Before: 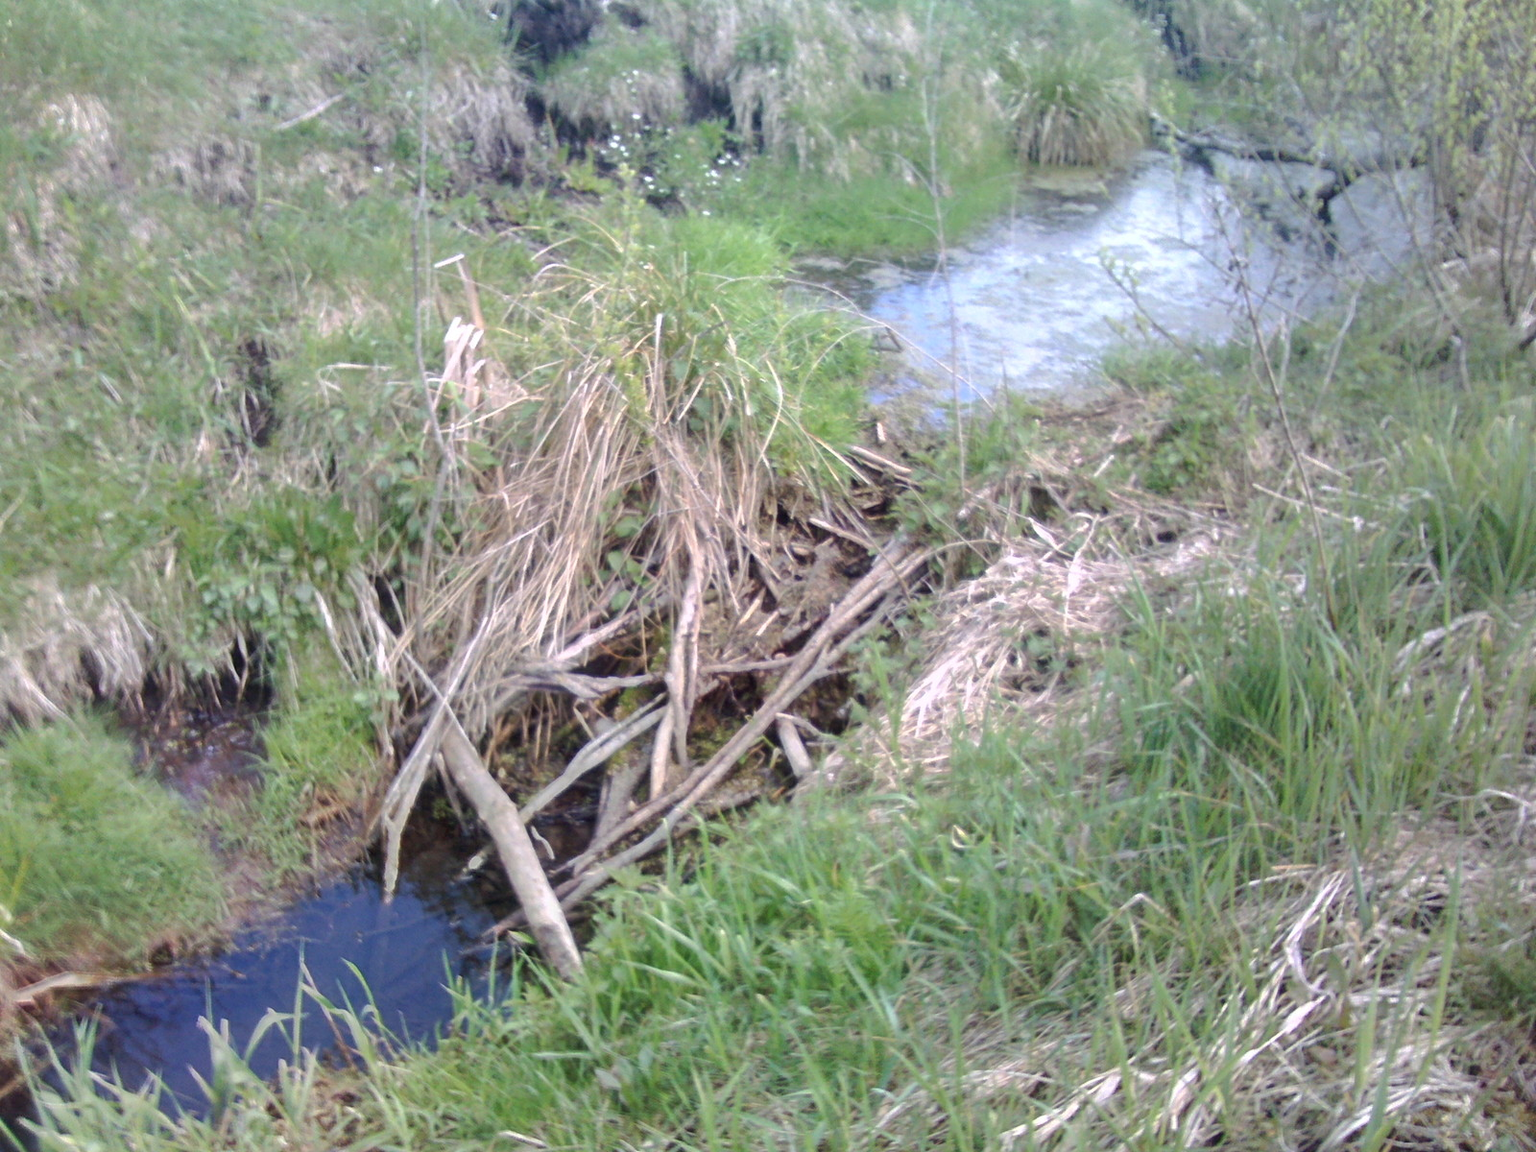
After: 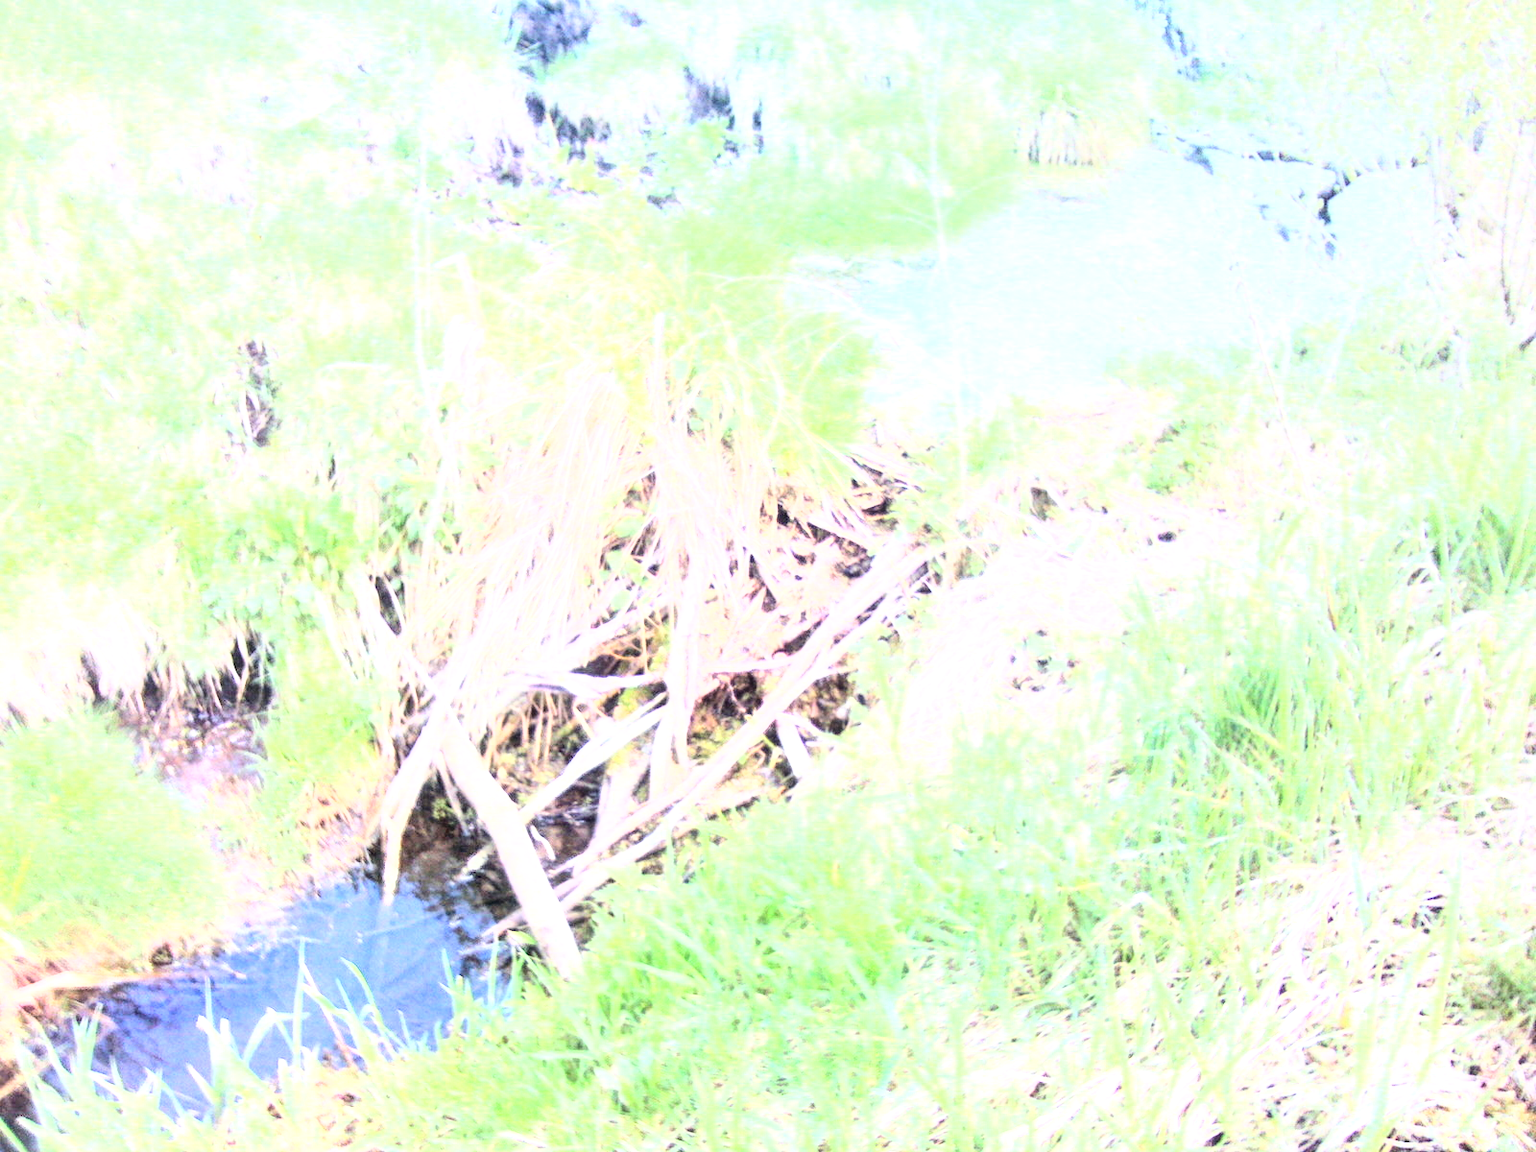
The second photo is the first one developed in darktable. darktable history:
exposure: black level correction 0, exposure 1.555 EV, compensate exposure bias true, compensate highlight preservation false
local contrast: on, module defaults
base curve: curves: ch0 [(0, 0) (0.007, 0.004) (0.027, 0.03) (0.046, 0.07) (0.207, 0.54) (0.442, 0.872) (0.673, 0.972) (1, 1)]
levels: levels [0, 0.51, 1]
